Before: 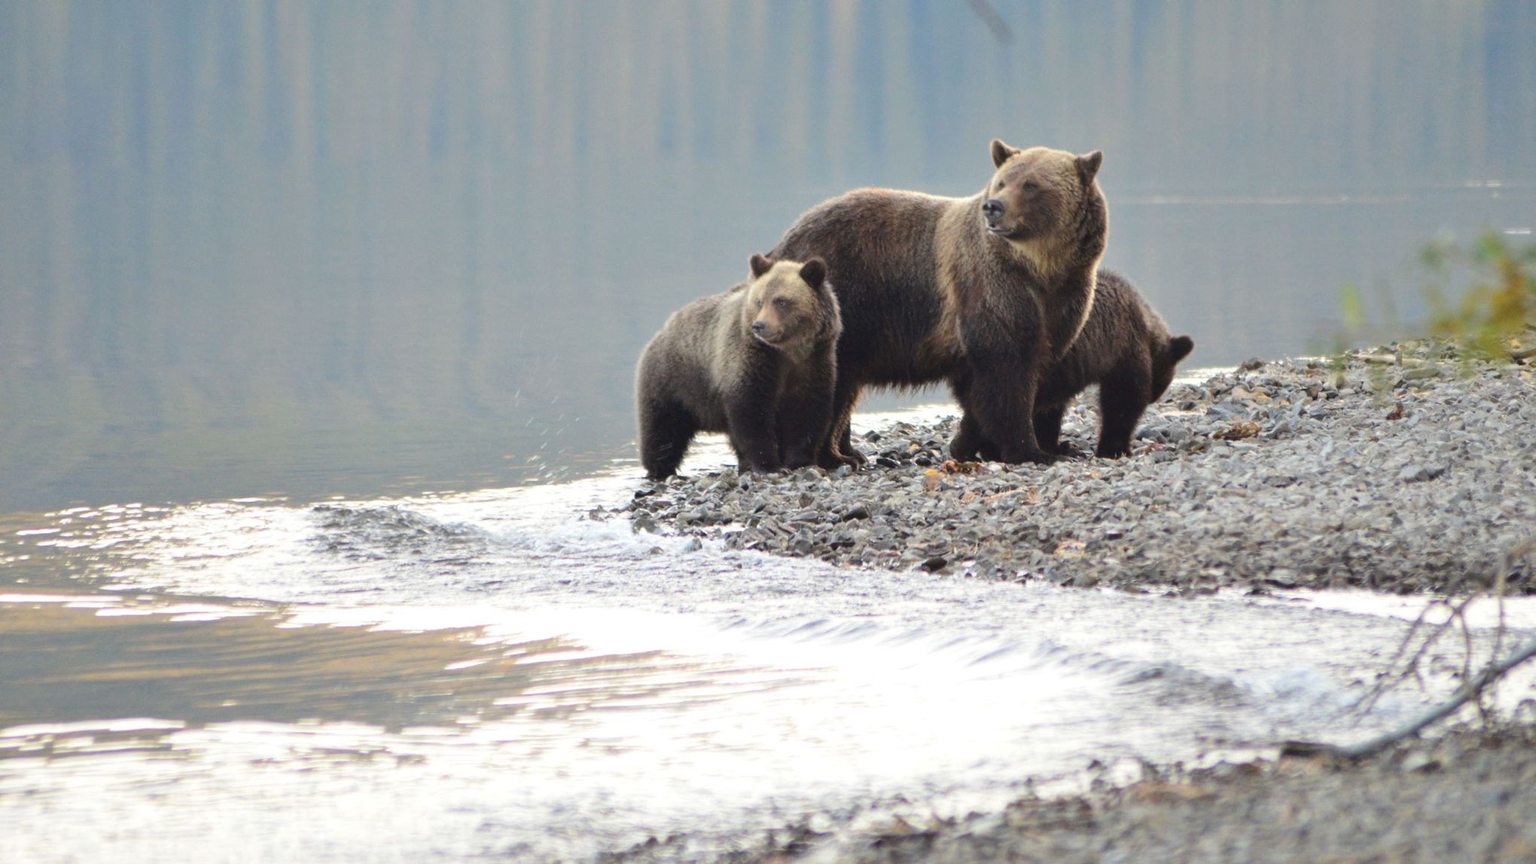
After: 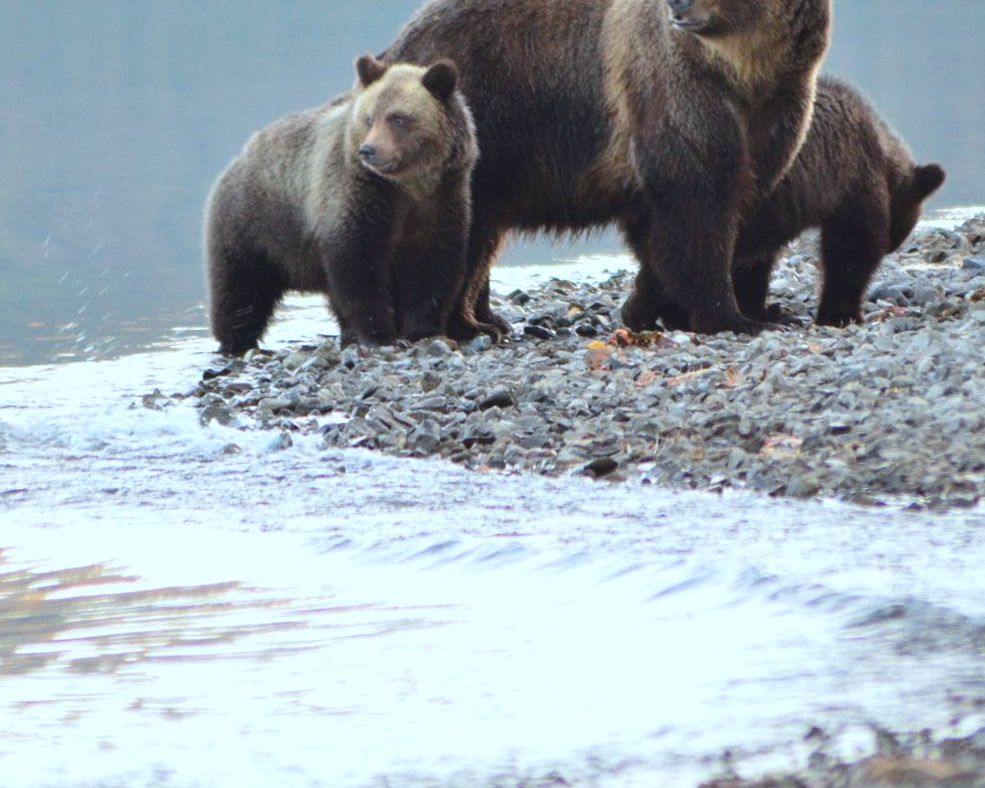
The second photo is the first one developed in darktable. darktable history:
color correction: highlights a* -4.18, highlights b* -10.81
color contrast: green-magenta contrast 1.2, blue-yellow contrast 1.2
crop: left 31.379%, top 24.658%, right 20.326%, bottom 6.628%
